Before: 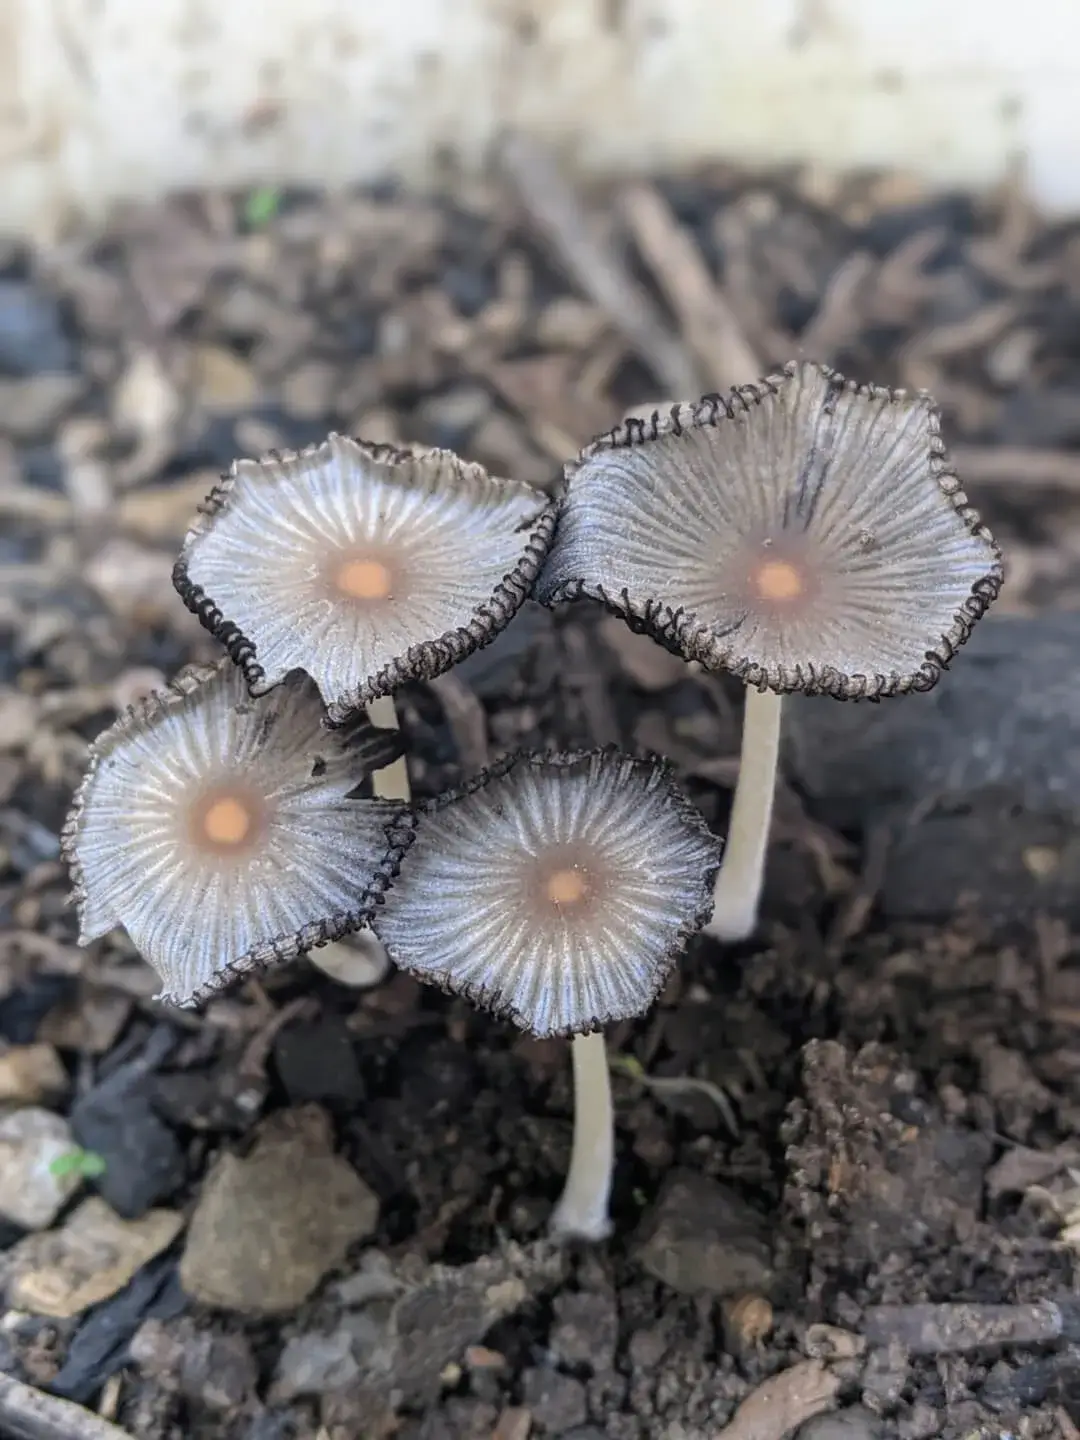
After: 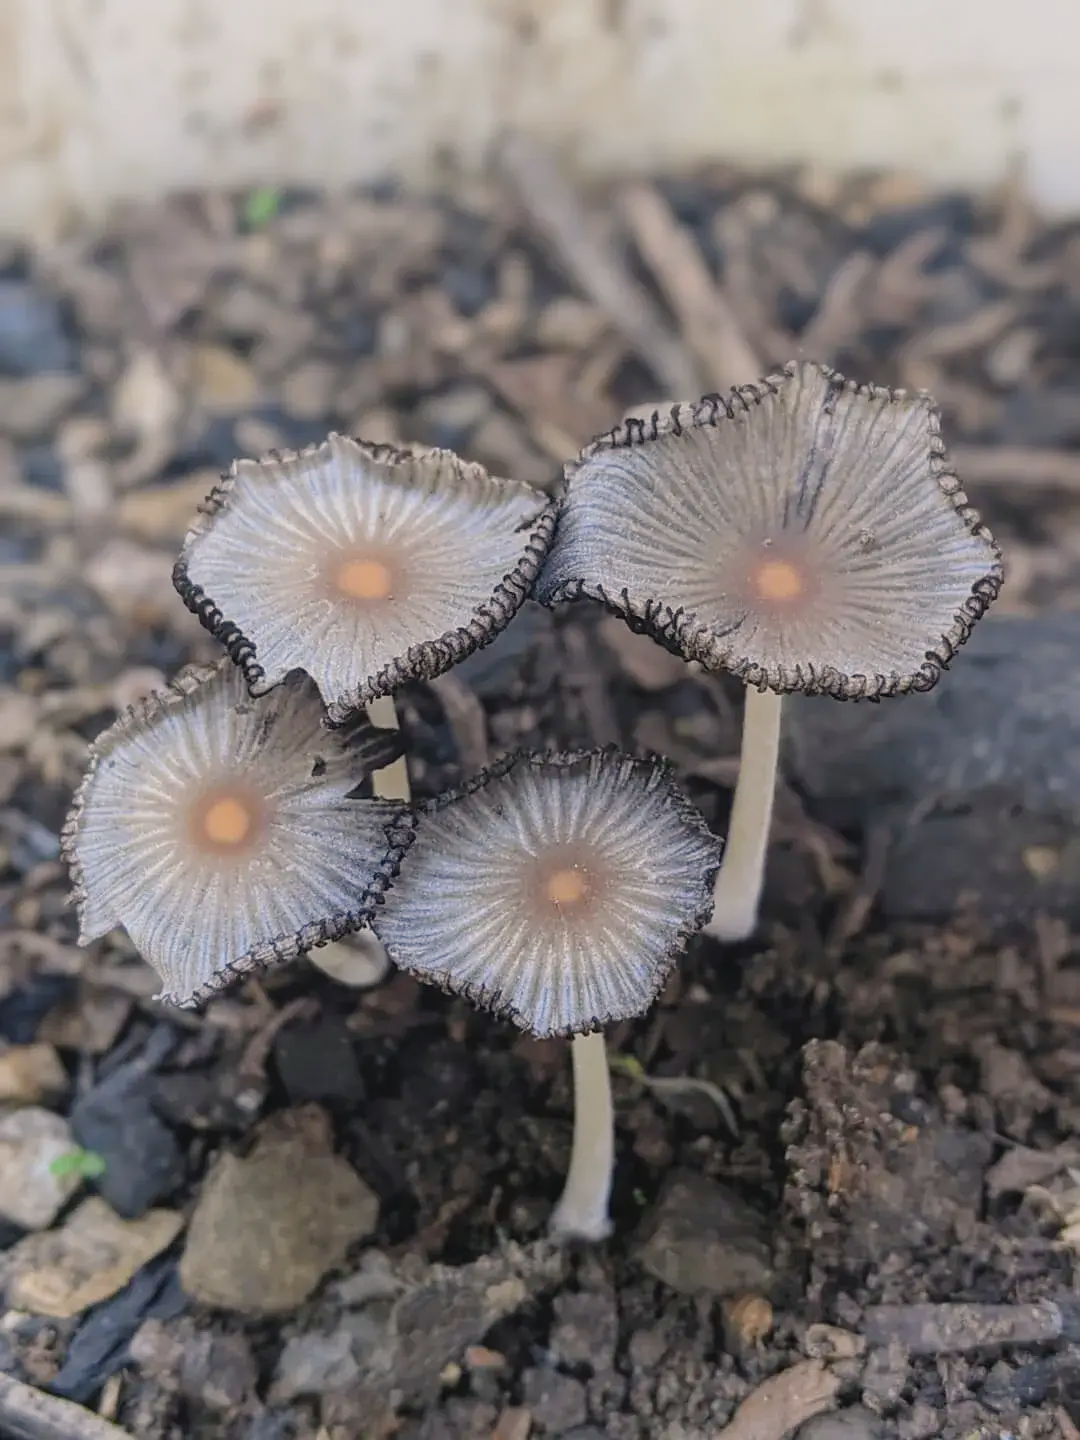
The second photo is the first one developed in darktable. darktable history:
sharpen: amount 0.207
filmic rgb: black relative exposure -16 EV, white relative exposure 4.04 EV, target black luminance 0%, hardness 7.62, latitude 73.21%, contrast 0.9, highlights saturation mix 10.54%, shadows ↔ highlights balance -0.382%, preserve chrominance no, color science v5 (2021), contrast in shadows safe, contrast in highlights safe
color balance rgb: highlights gain › chroma 1.033%, highlights gain › hue 53.16°, global offset › luminance 0.728%, perceptual saturation grading › global saturation 19.905%, global vibrance -24.001%
